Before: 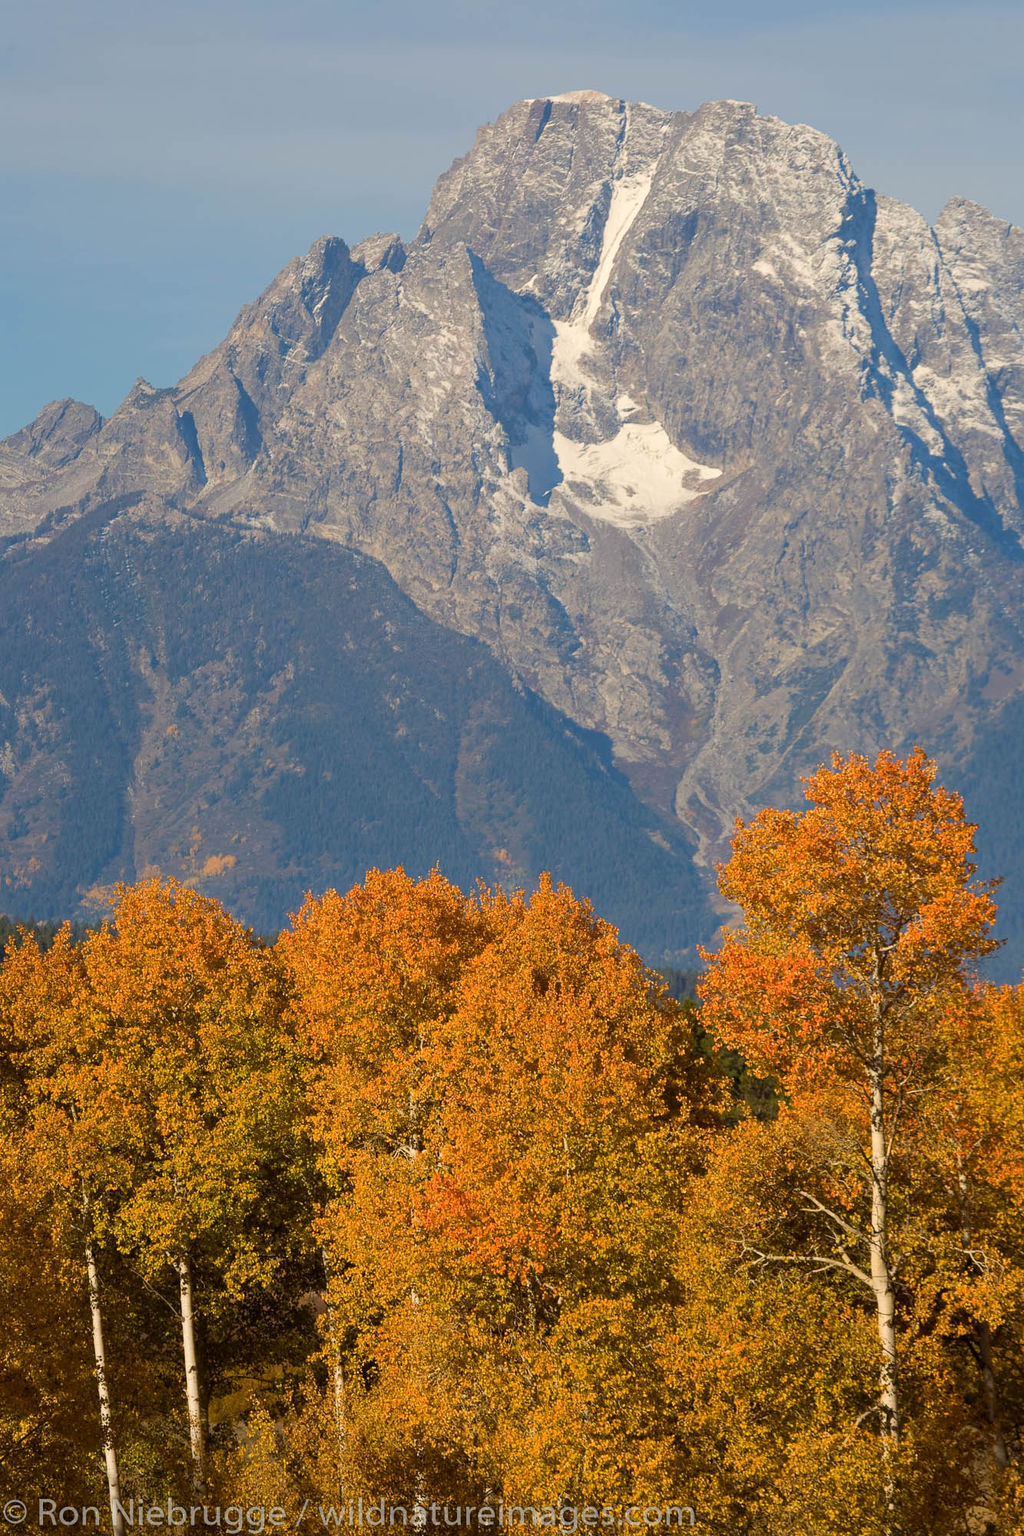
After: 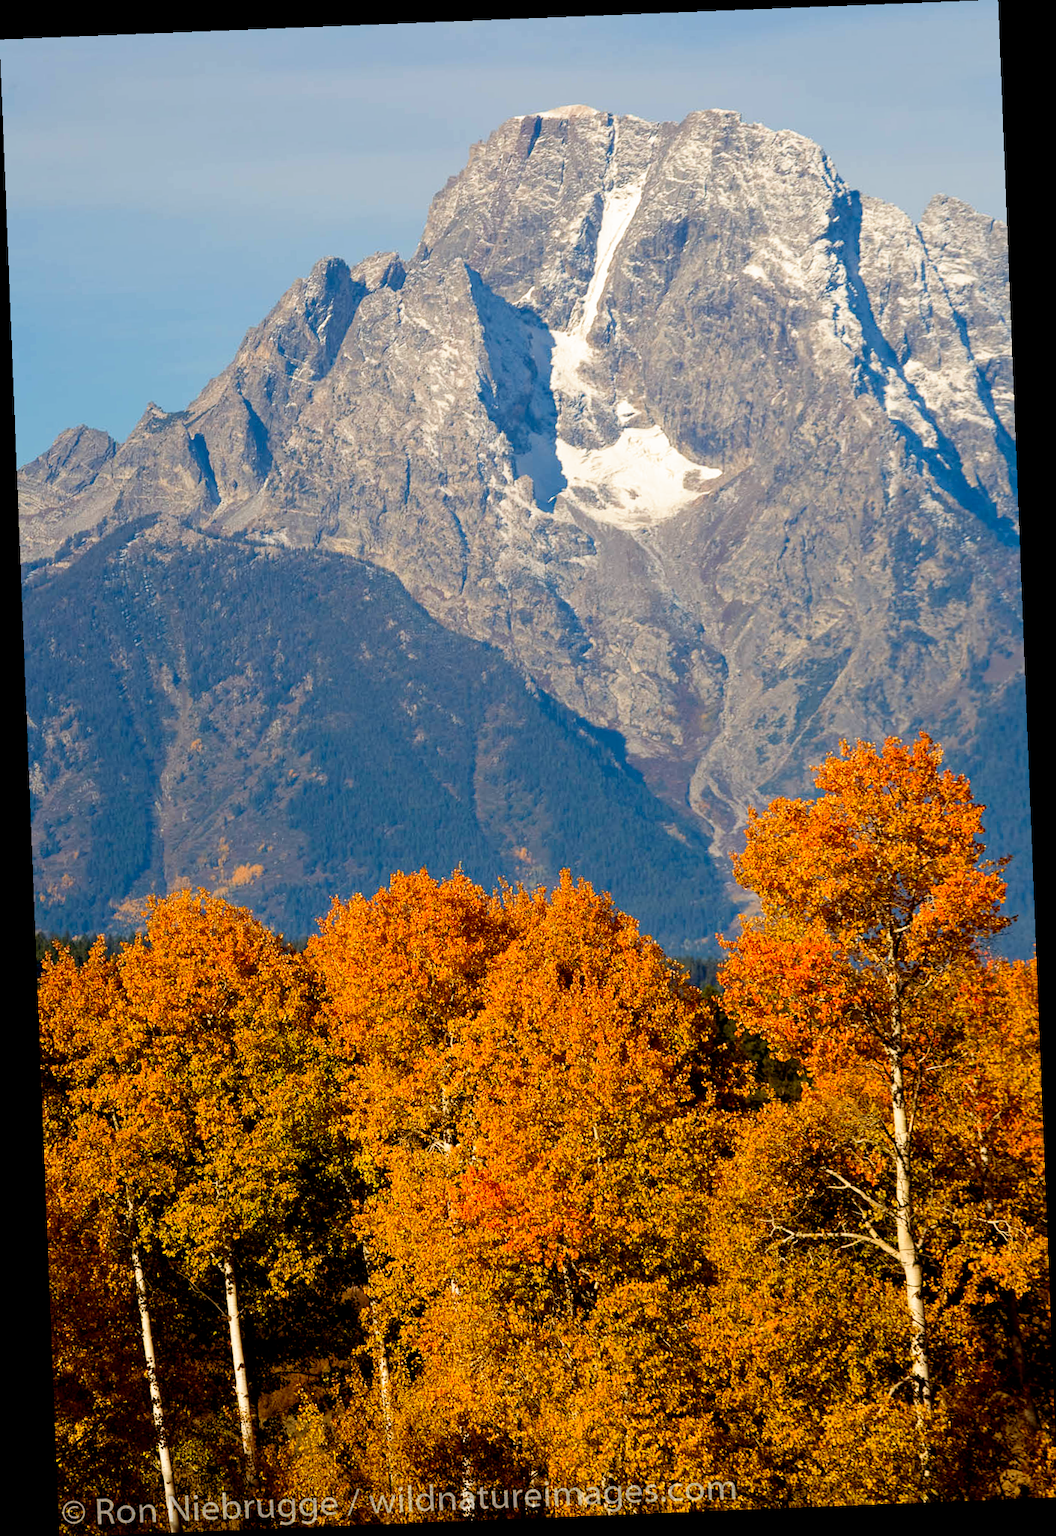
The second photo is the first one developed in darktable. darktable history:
rotate and perspective: rotation -2.29°, automatic cropping off
filmic rgb: black relative exposure -5.5 EV, white relative exposure 2.5 EV, threshold 3 EV, target black luminance 0%, hardness 4.51, latitude 67.35%, contrast 1.453, shadows ↔ highlights balance -3.52%, preserve chrominance no, color science v4 (2020), contrast in shadows soft, enable highlight reconstruction true
